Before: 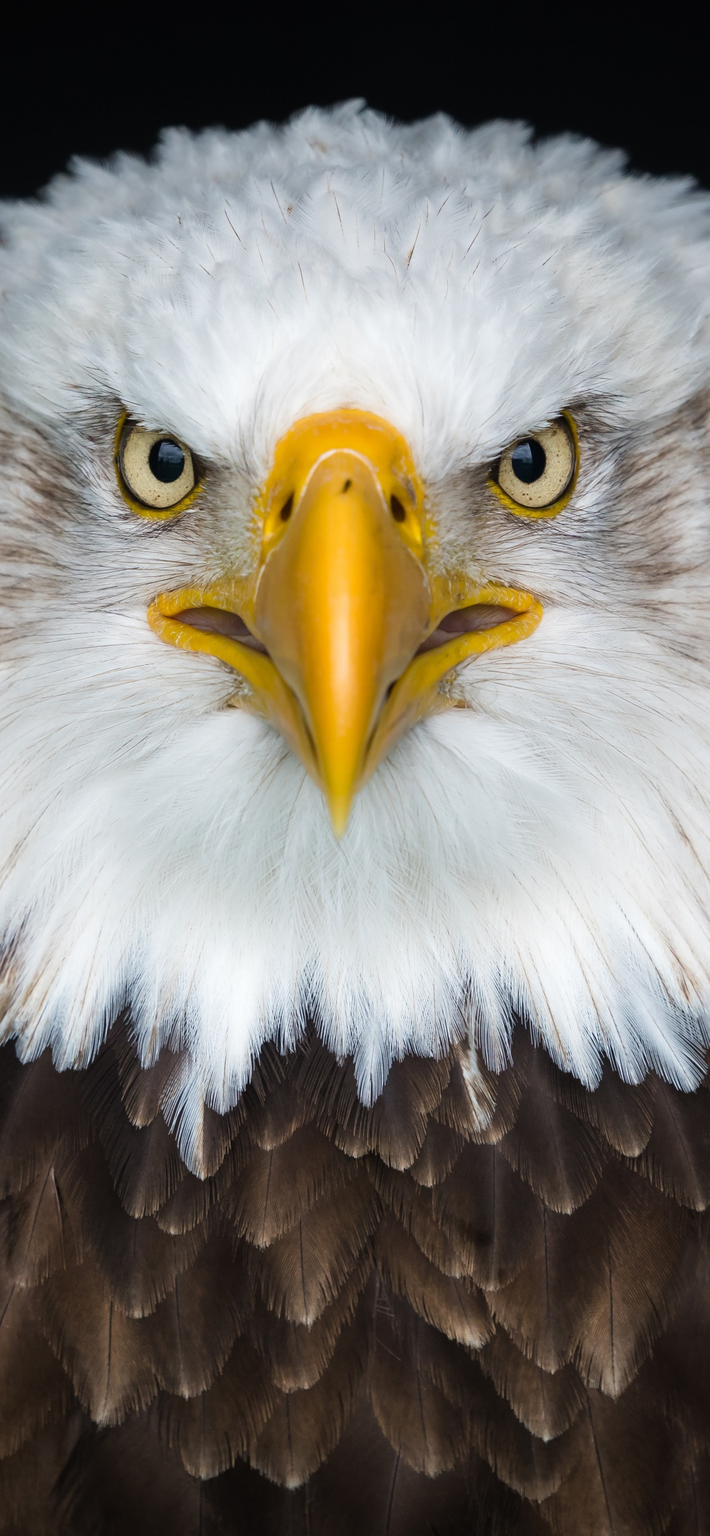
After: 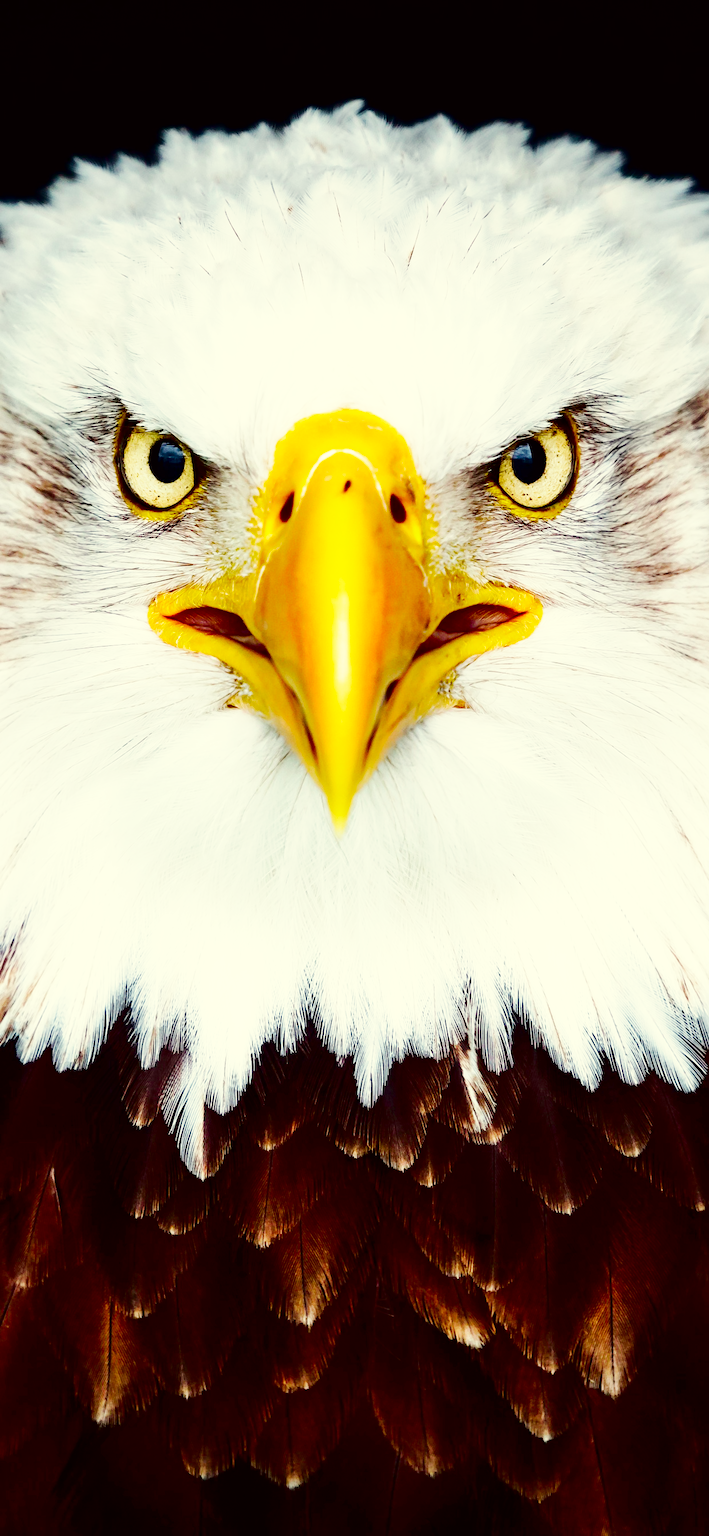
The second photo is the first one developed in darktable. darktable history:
color correction: highlights a* -5.75, highlights b* 10.68
base curve: curves: ch0 [(0, 0) (0.007, 0.004) (0.027, 0.03) (0.046, 0.07) (0.207, 0.54) (0.442, 0.872) (0.673, 0.972) (1, 1)], preserve colors none
tone curve: curves: ch0 [(0, 0) (0.106, 0.026) (0.275, 0.155) (0.392, 0.314) (0.513, 0.481) (0.657, 0.667) (1, 1)]; ch1 [(0, 0) (0.5, 0.511) (0.536, 0.579) (0.587, 0.69) (1, 1)]; ch2 [(0, 0) (0.5, 0.5) (0.55, 0.552) (0.625, 0.699) (1, 1)], color space Lab, independent channels, preserve colors none
contrast brightness saturation: brightness -0.21, saturation 0.076
